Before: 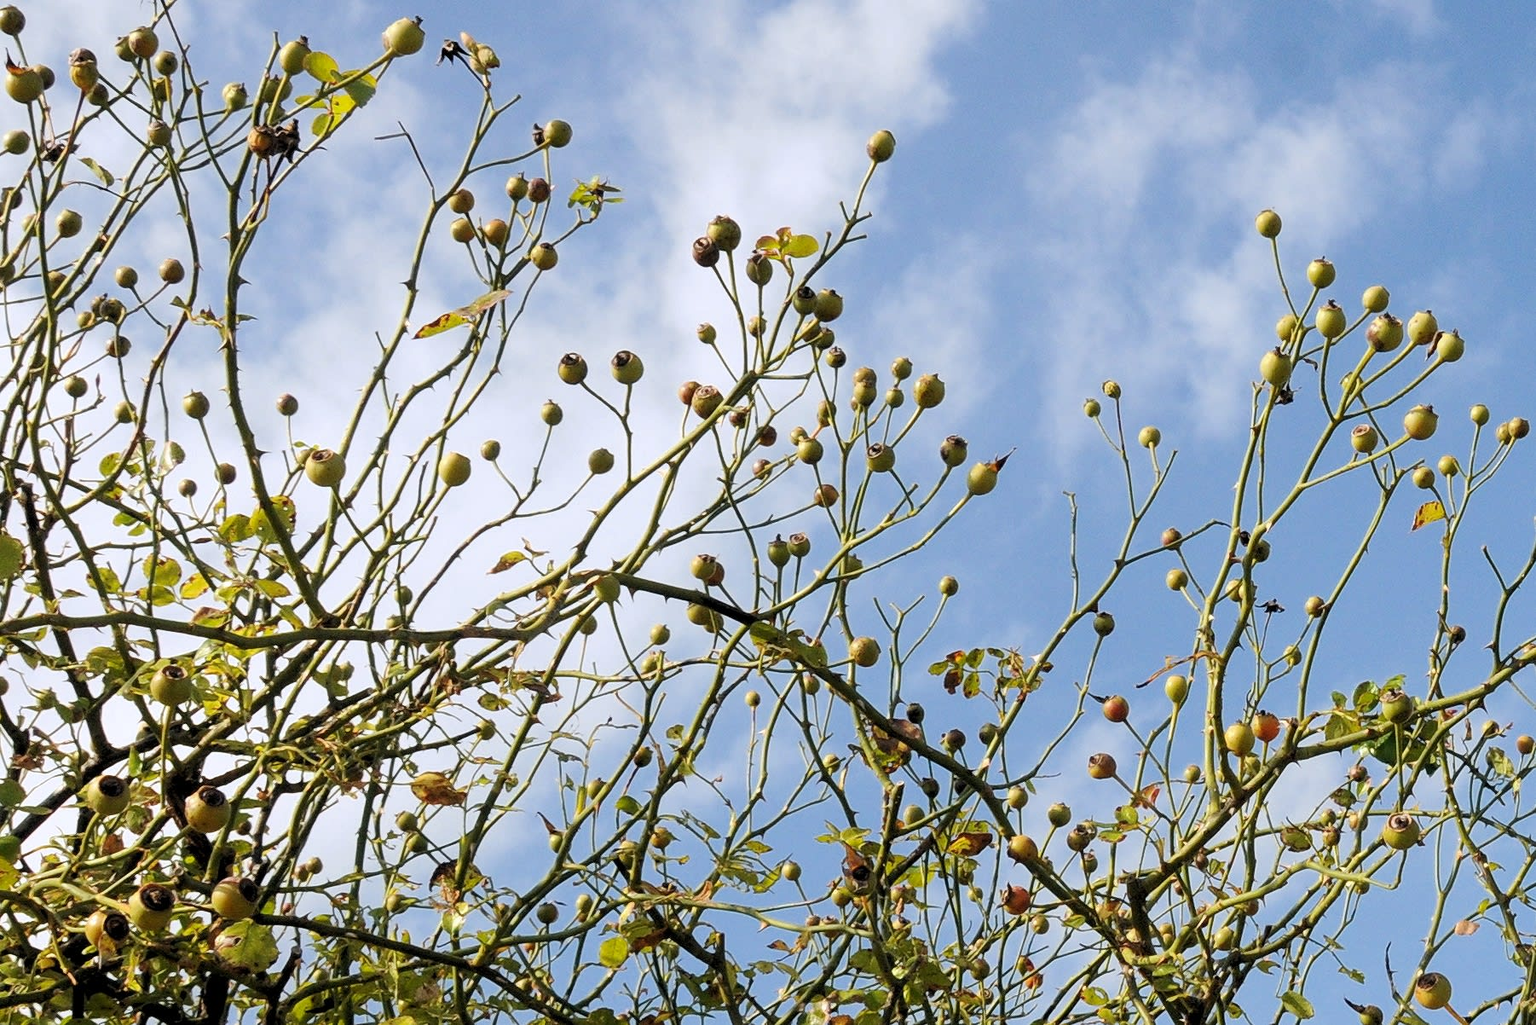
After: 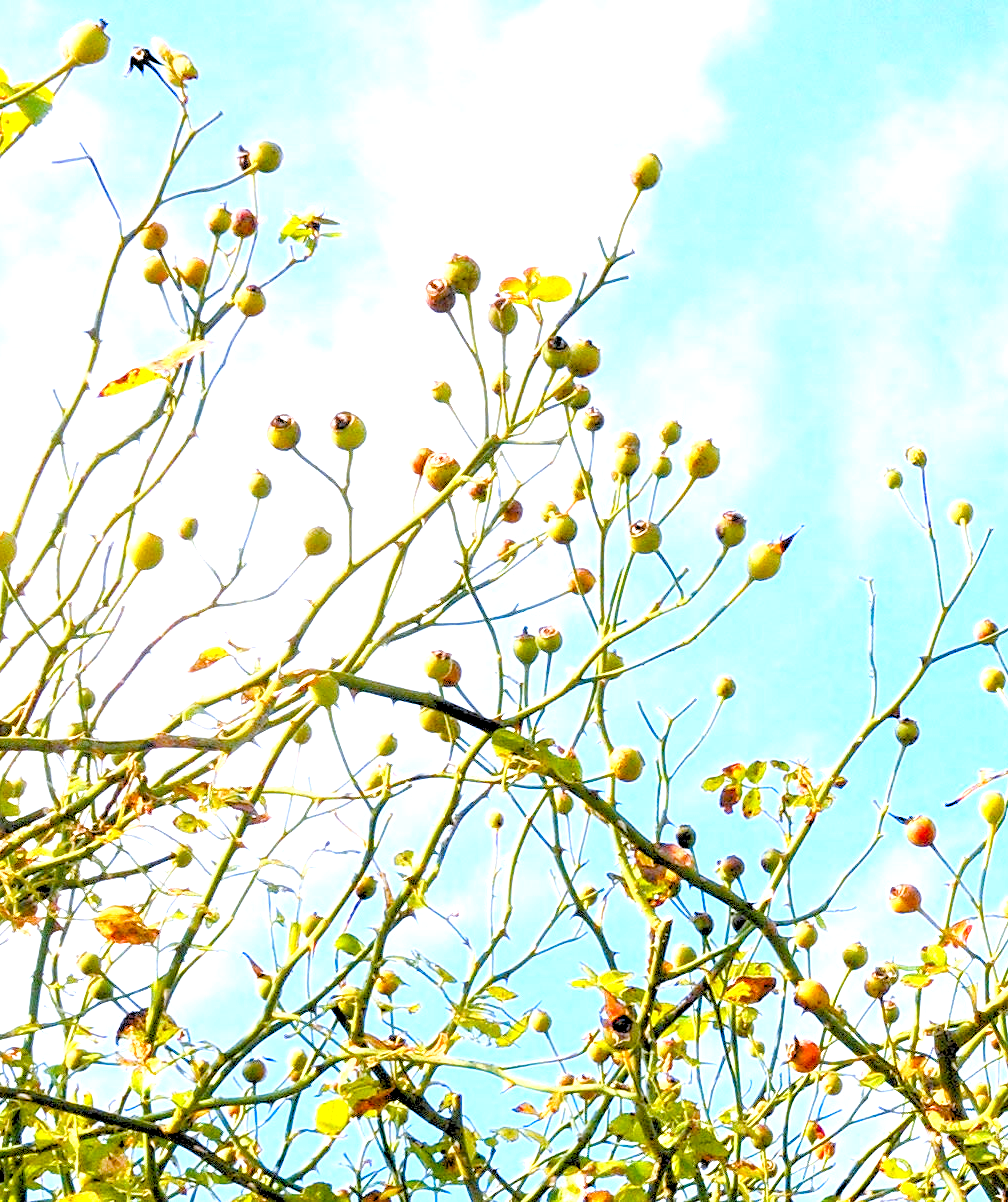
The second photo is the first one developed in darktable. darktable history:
levels: levels [0.072, 0.414, 0.976]
color balance rgb: highlights gain › luminance 17.647%, perceptual saturation grading › global saturation 20%, perceptual saturation grading › highlights -25.569%, perceptual saturation grading › shadows 49.564%, global vibrance 40.789%
crop: left 21.554%, right 22.493%
exposure: black level correction 0, exposure 1.199 EV, compensate exposure bias true, compensate highlight preservation false
color calibration: illuminant as shot in camera, x 0.358, y 0.373, temperature 4628.91 K
